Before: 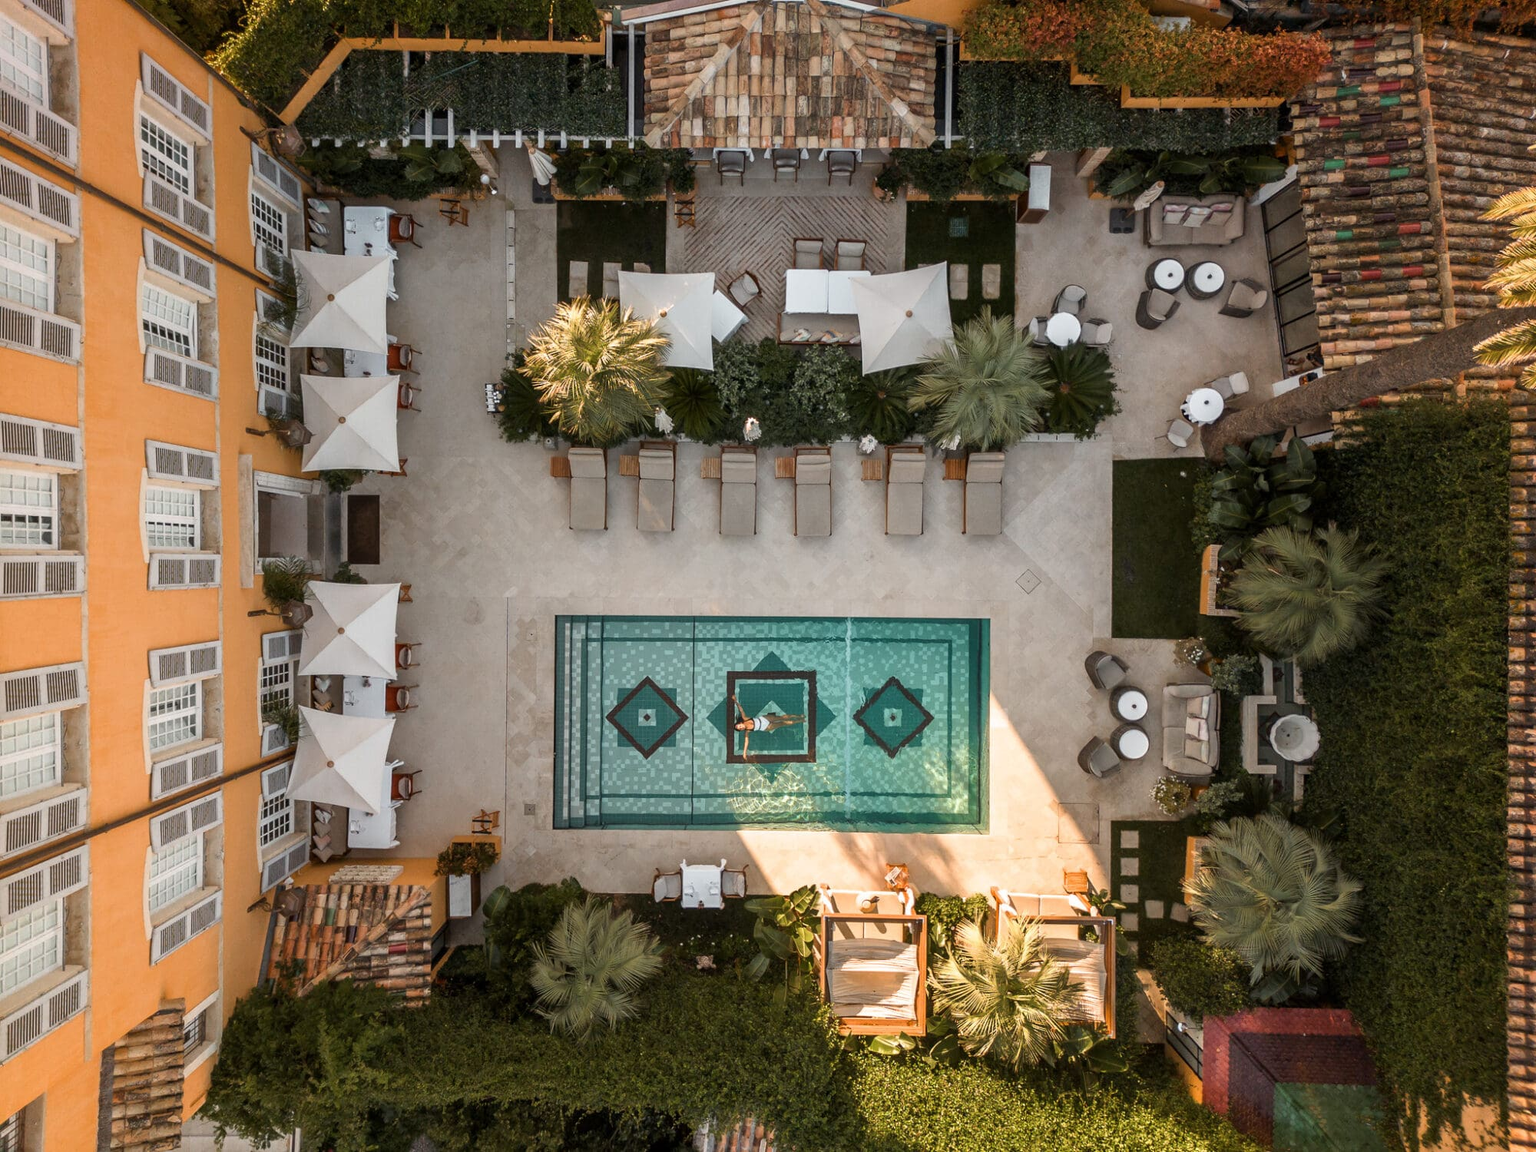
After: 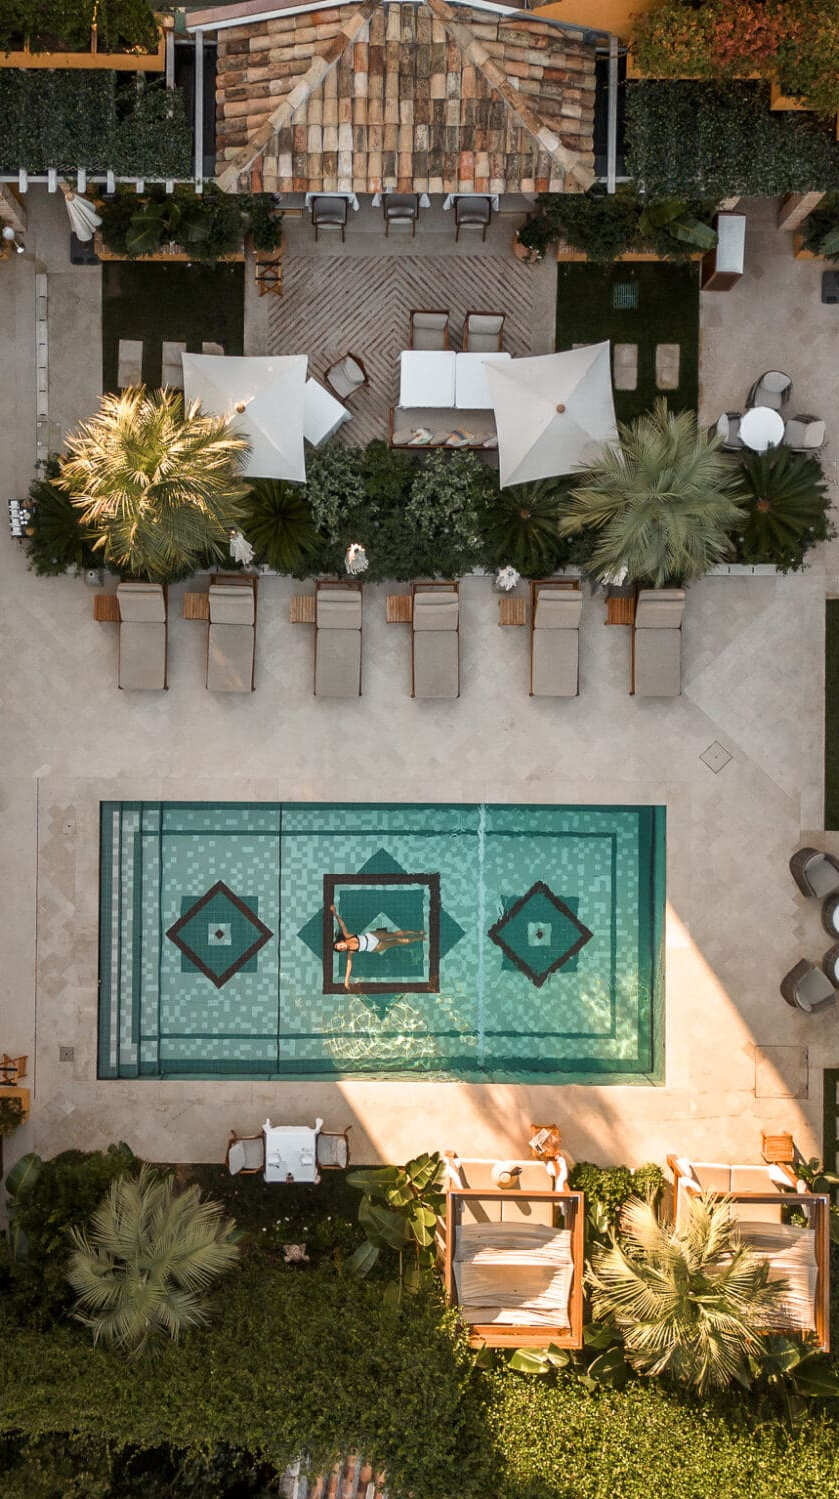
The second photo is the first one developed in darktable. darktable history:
crop: left 31.155%, right 26.877%
